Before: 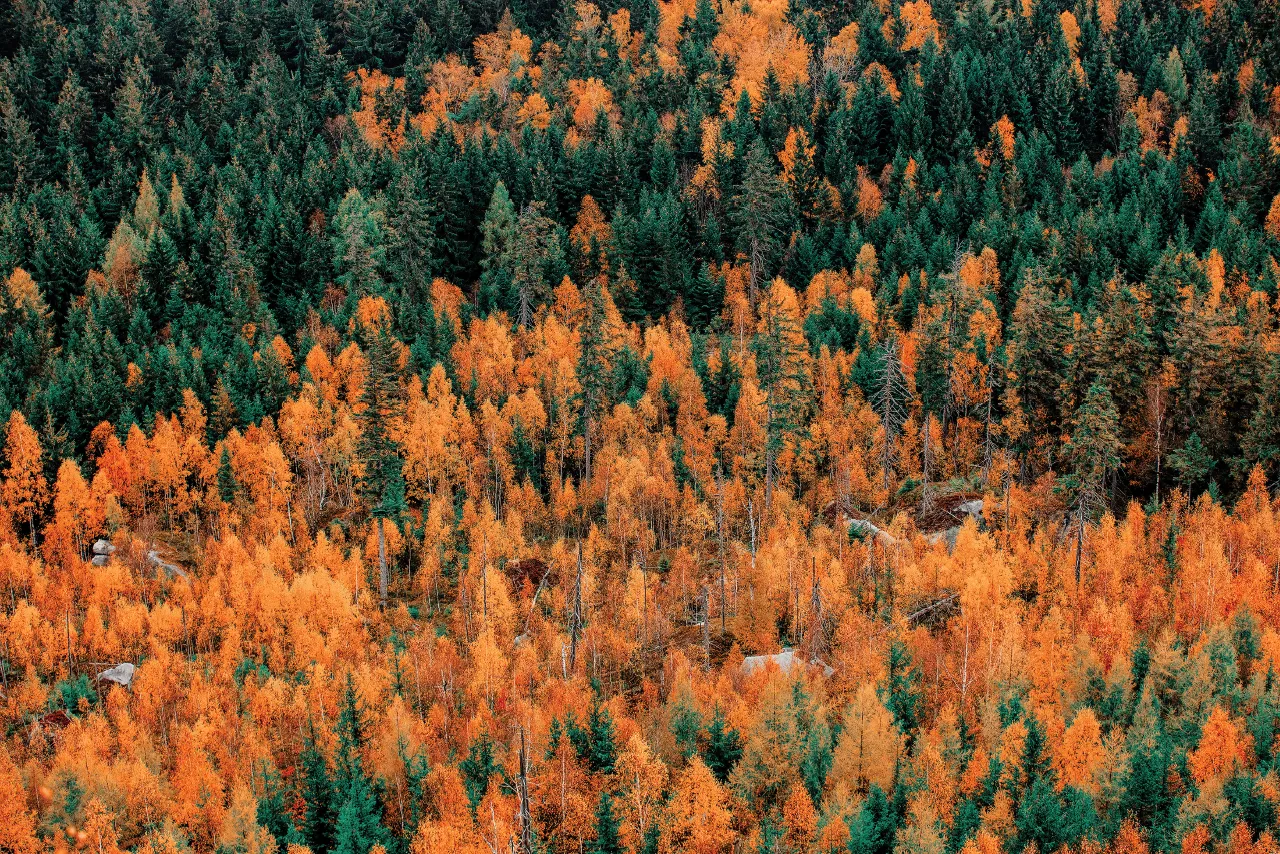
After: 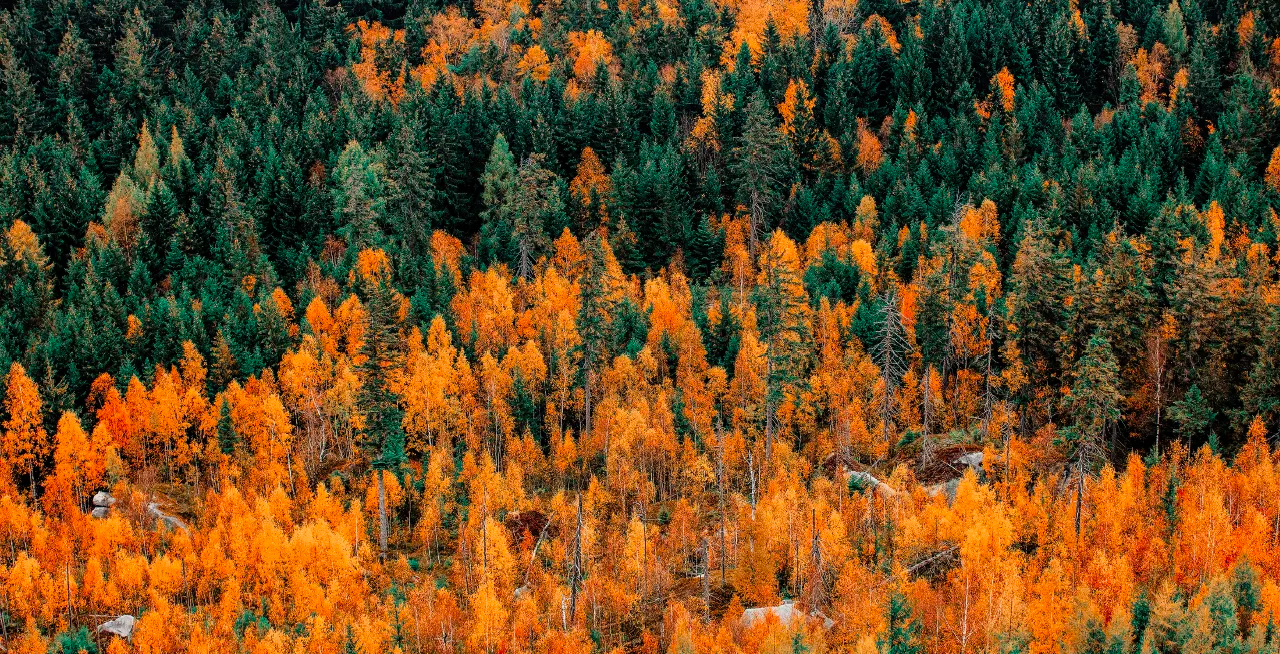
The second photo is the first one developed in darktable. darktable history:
crop: top 5.667%, bottom 17.637%
color balance: contrast 6.48%, output saturation 113.3%
